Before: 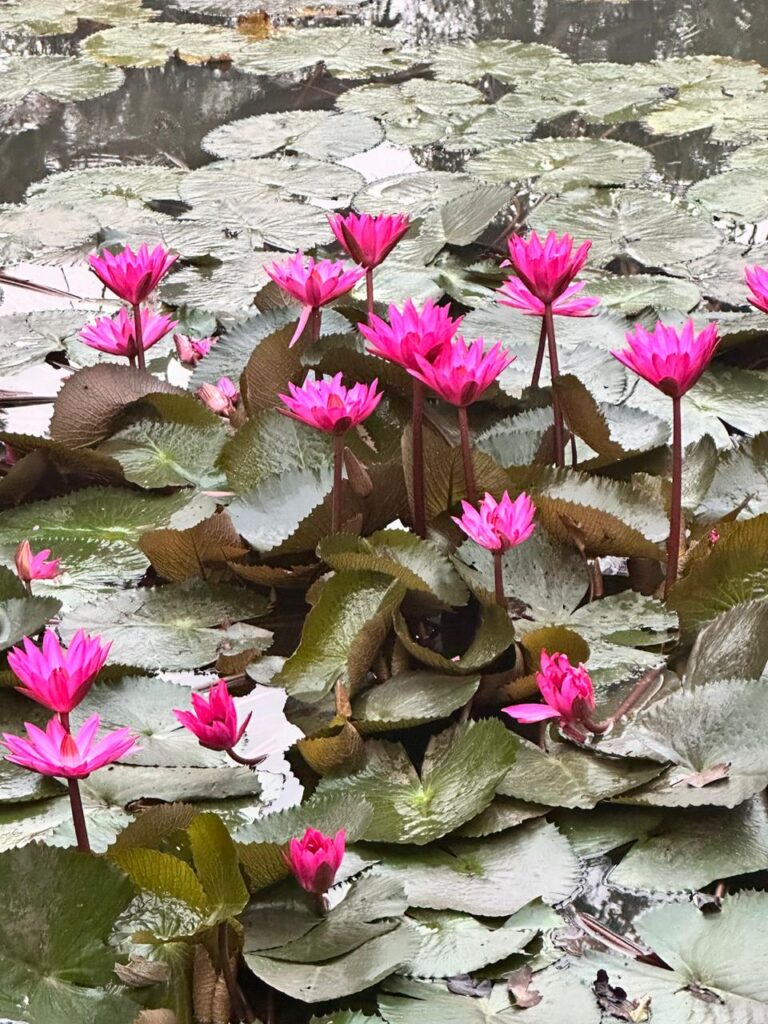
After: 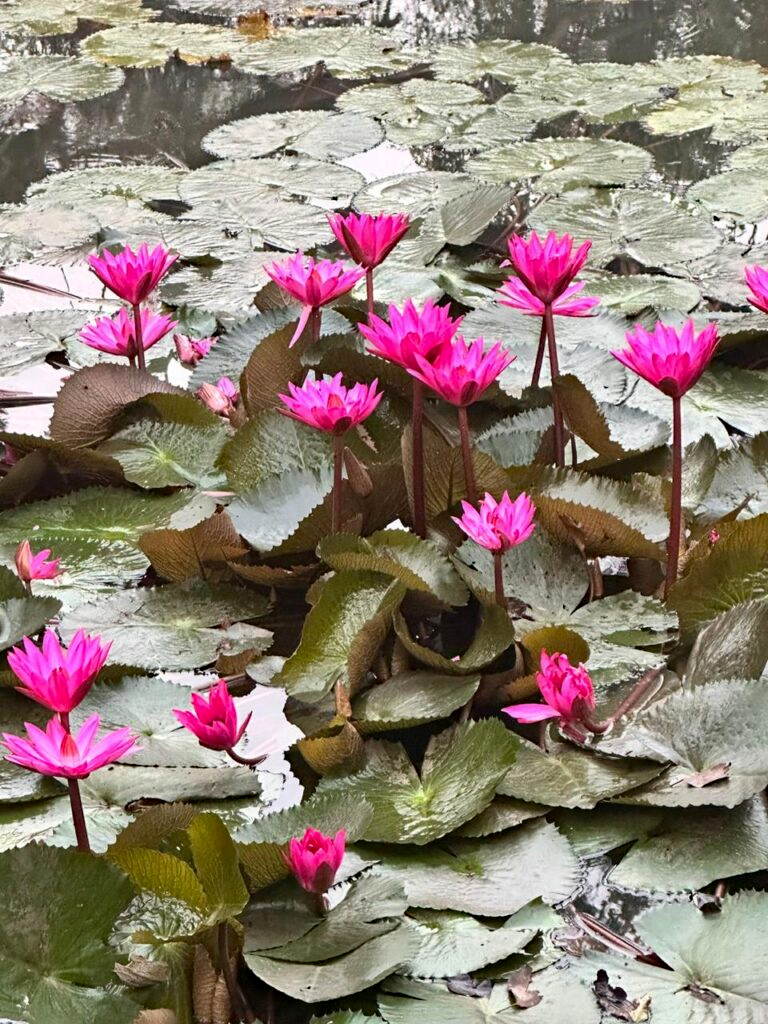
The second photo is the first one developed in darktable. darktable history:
haze removal: compatibility mode true, adaptive false
shadows and highlights: radius 337.17, shadows 29.01, soften with gaussian
